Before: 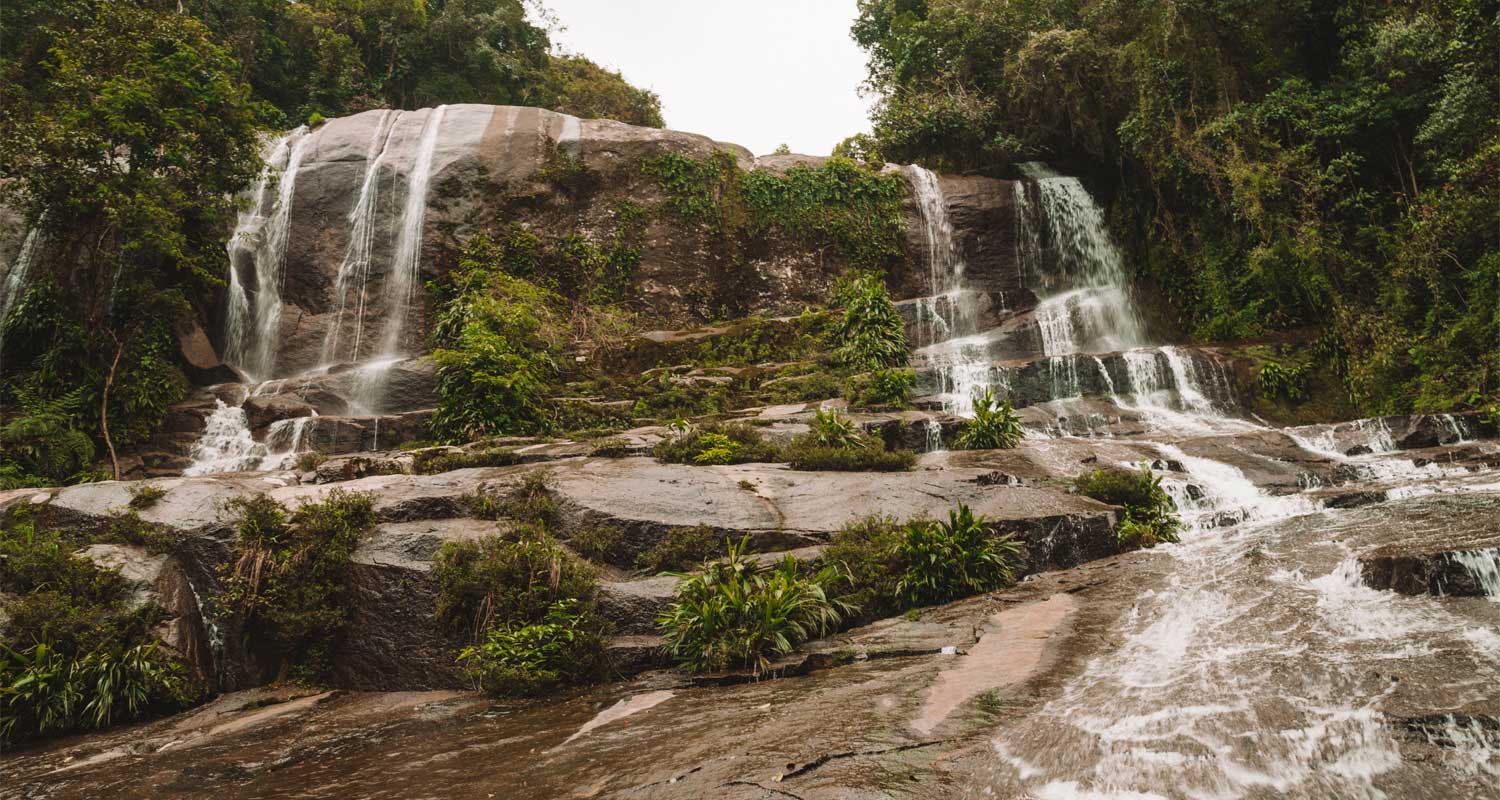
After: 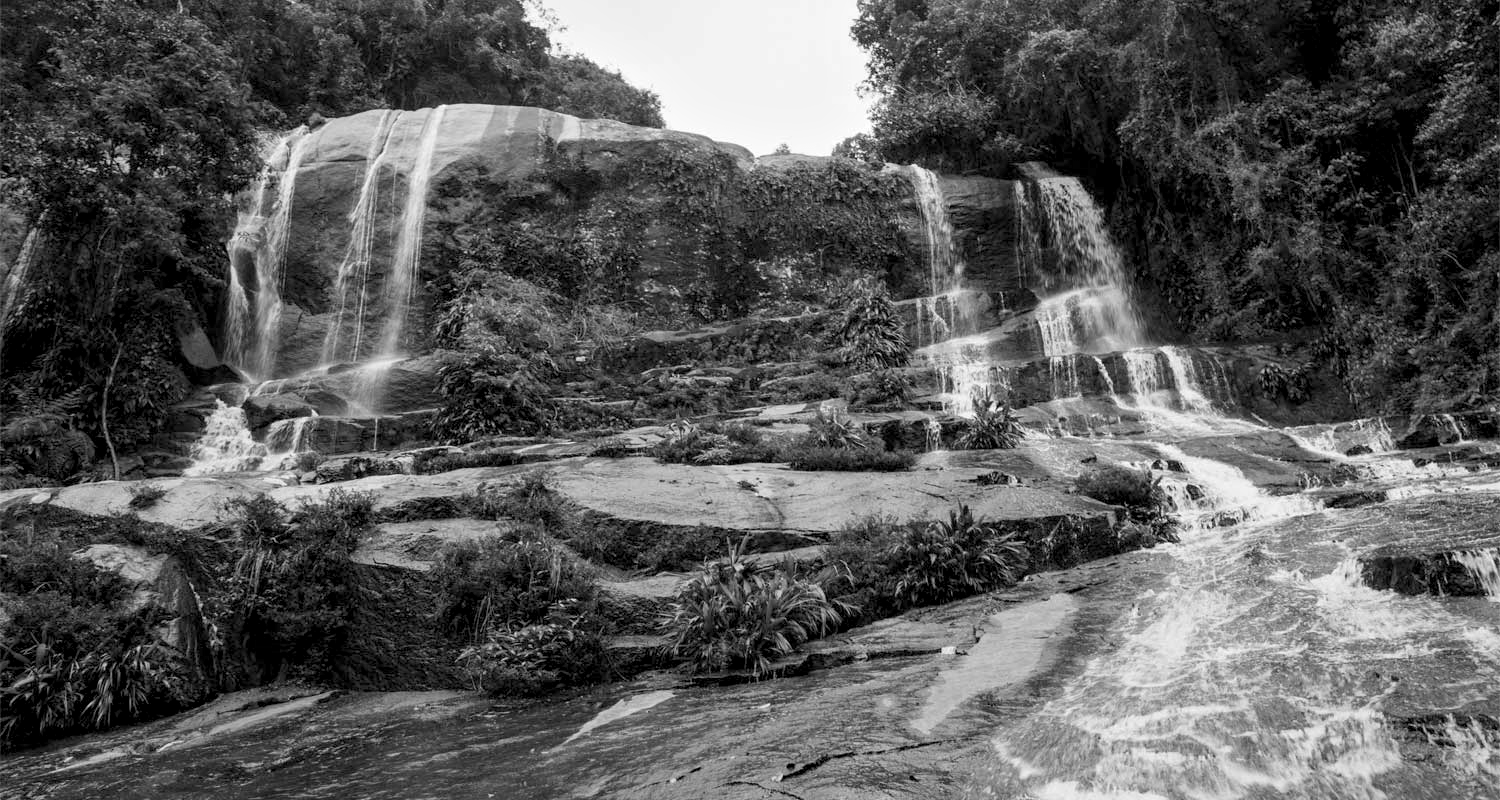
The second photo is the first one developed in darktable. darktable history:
monochrome: a 26.22, b 42.67, size 0.8
rgb levels: levels [[0.01, 0.419, 0.839], [0, 0.5, 1], [0, 0.5, 1]]
